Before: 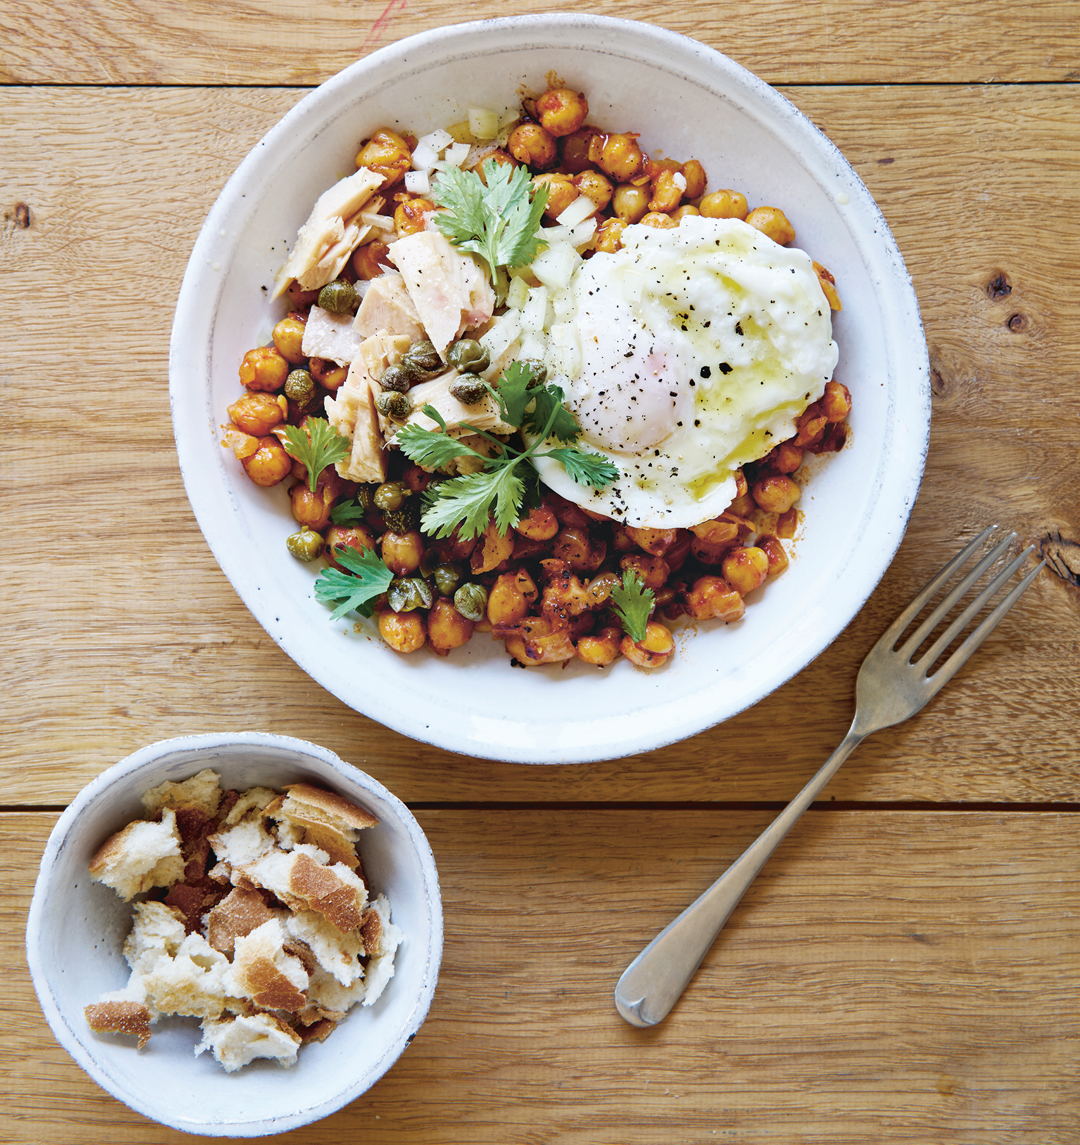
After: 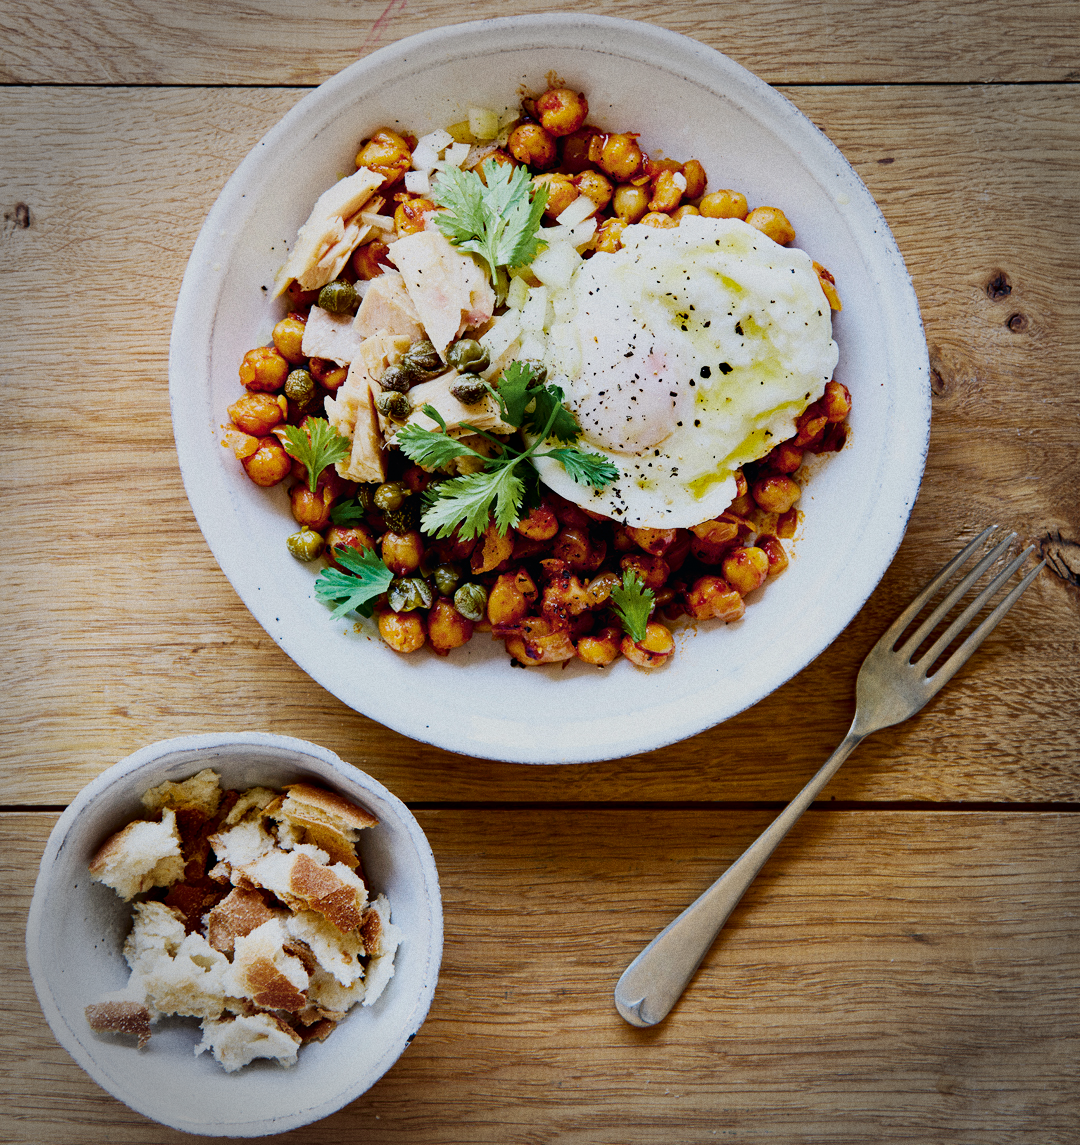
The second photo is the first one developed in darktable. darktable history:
contrast brightness saturation: contrast 0.19, brightness -0.11, saturation 0.21
grain: on, module defaults
vignetting: fall-off radius 31.48%, brightness -0.472
filmic rgb: black relative exposure -7.65 EV, white relative exposure 4.56 EV, hardness 3.61
